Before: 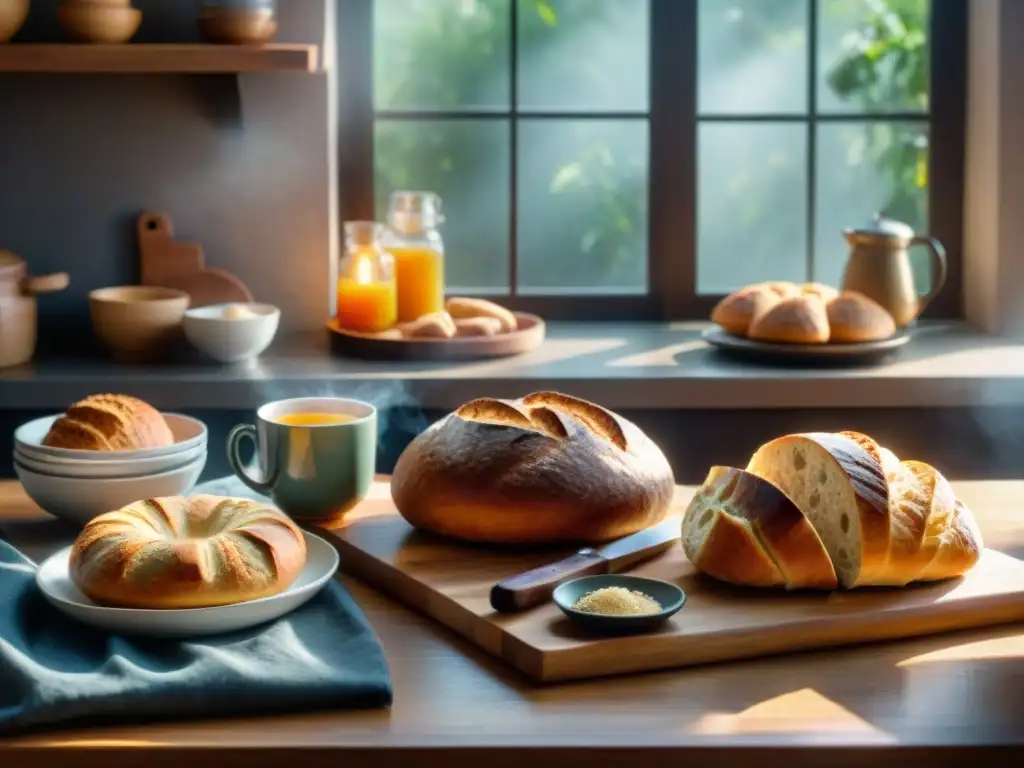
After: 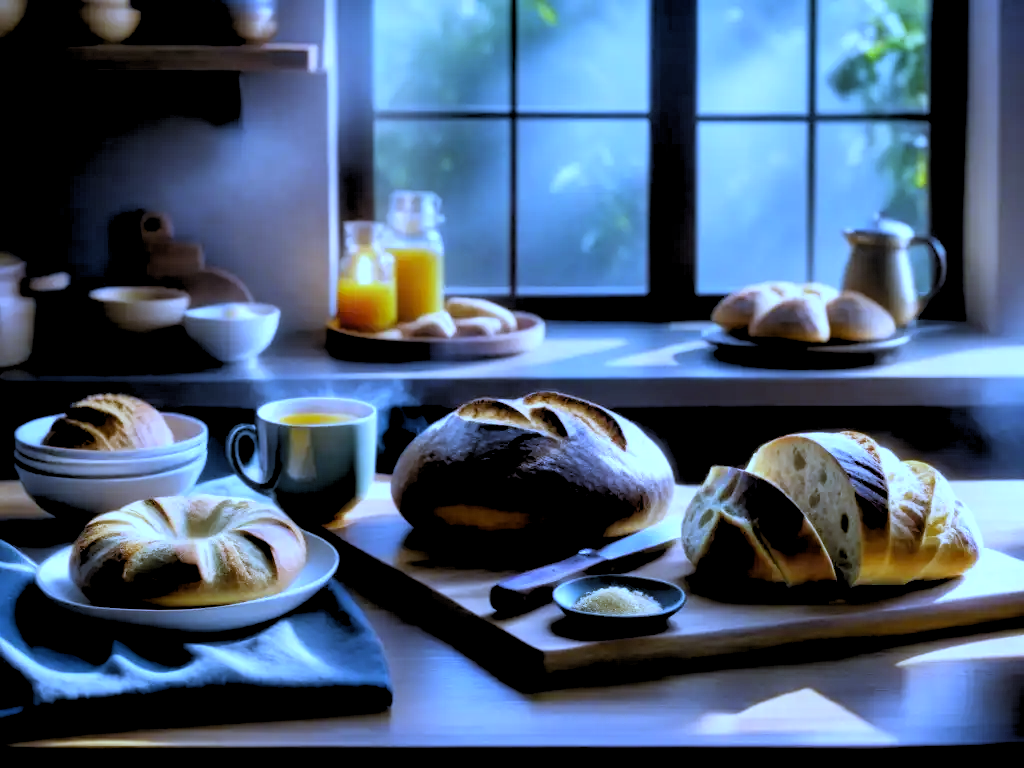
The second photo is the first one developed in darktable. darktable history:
rgb levels: levels [[0.034, 0.472, 0.904], [0, 0.5, 1], [0, 0.5, 1]]
tone equalizer: on, module defaults
white balance: red 0.766, blue 1.537
